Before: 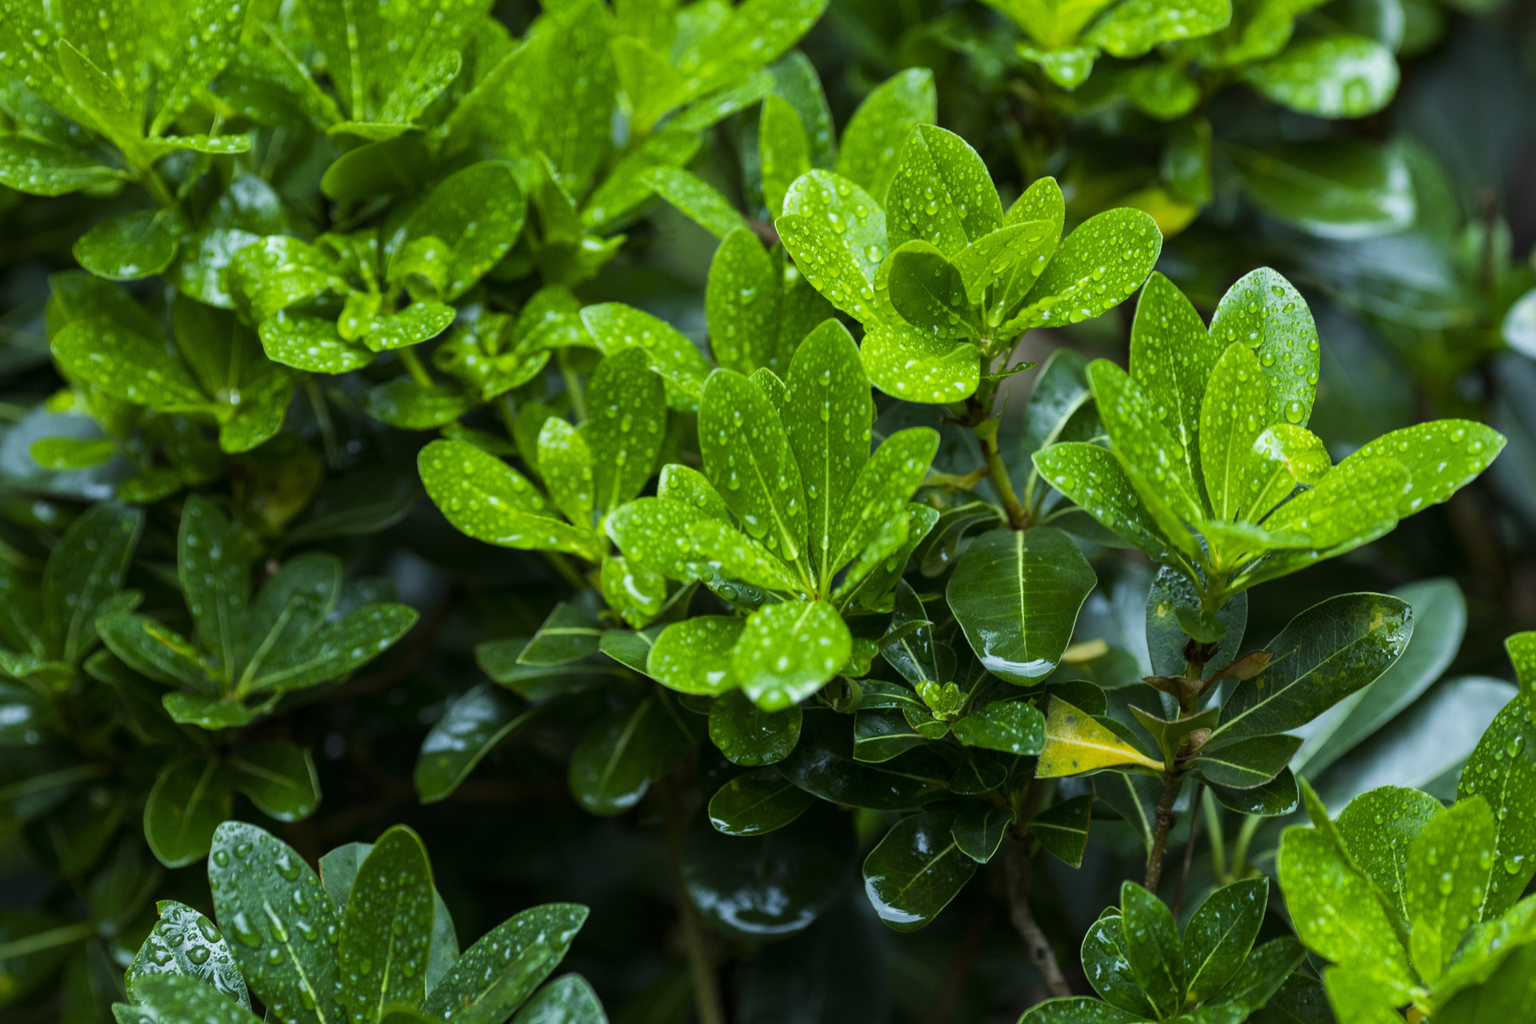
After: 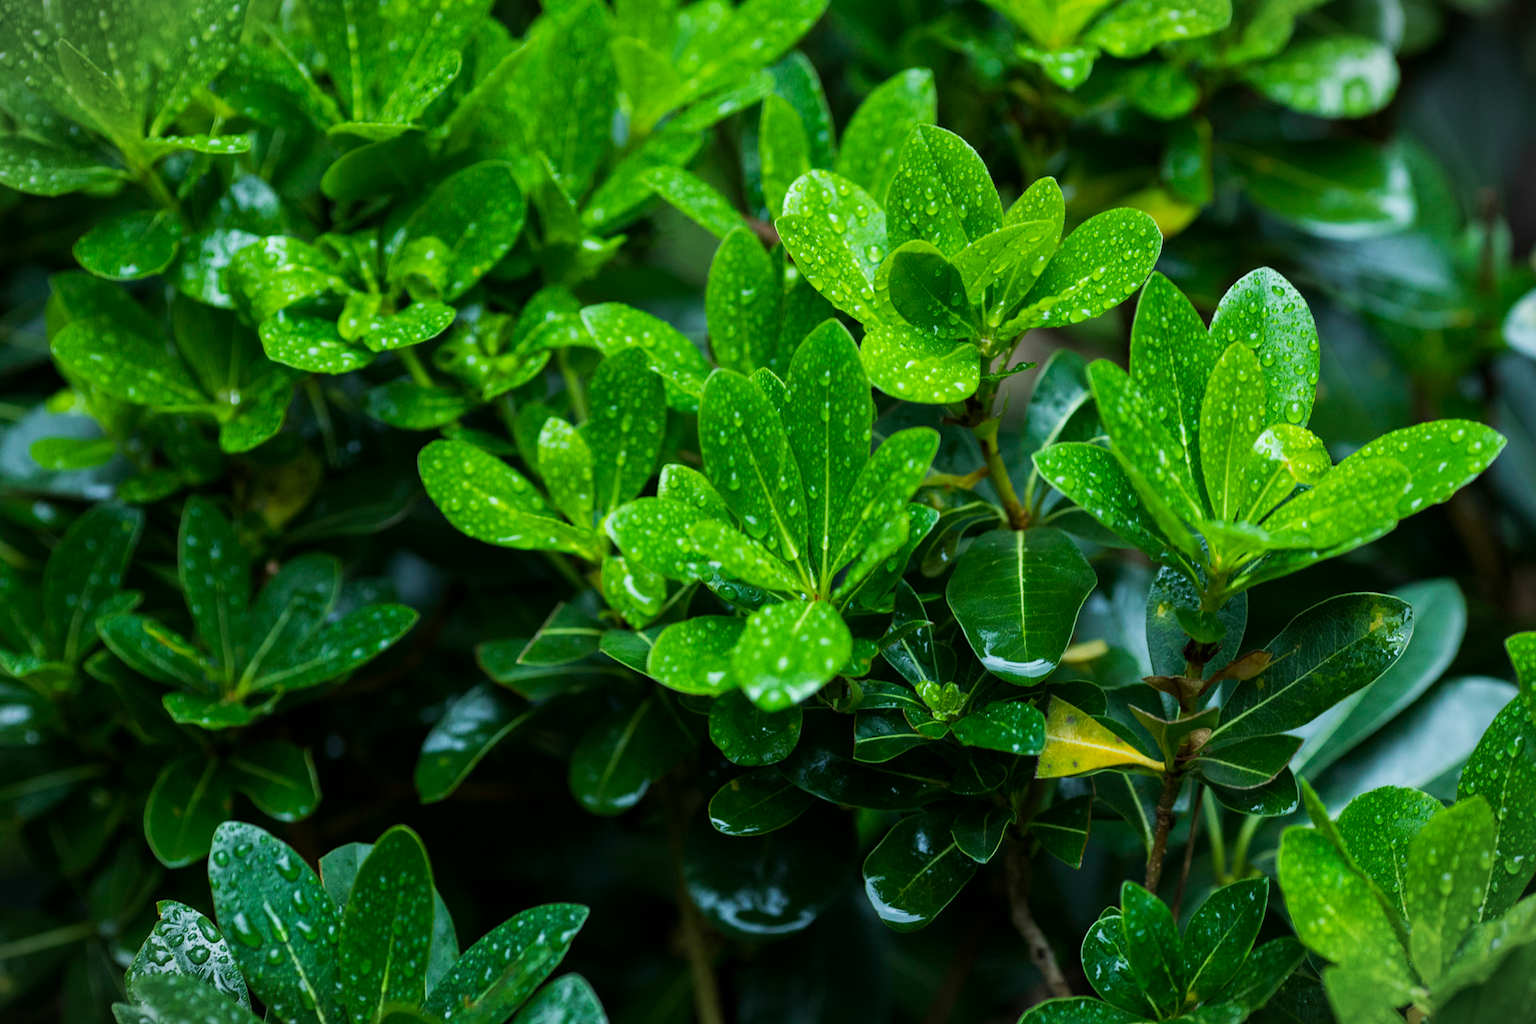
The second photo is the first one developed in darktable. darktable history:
vignetting: fall-off start 100.9%, width/height ratio 1.323
